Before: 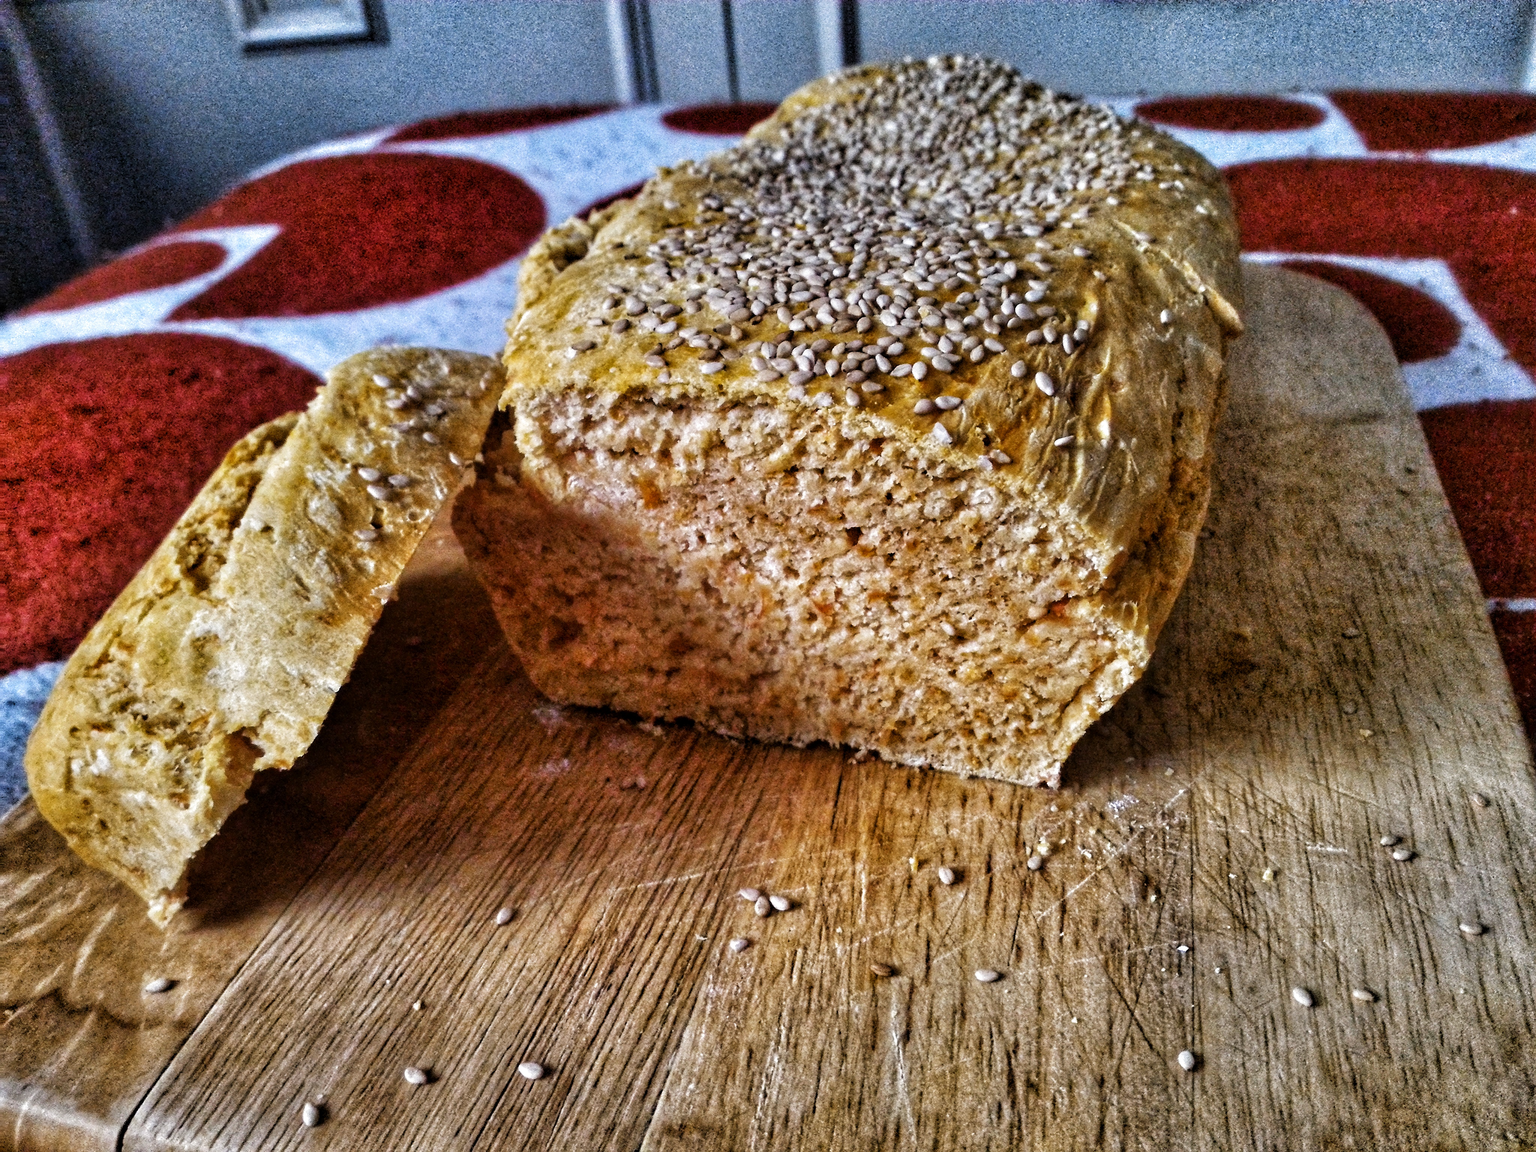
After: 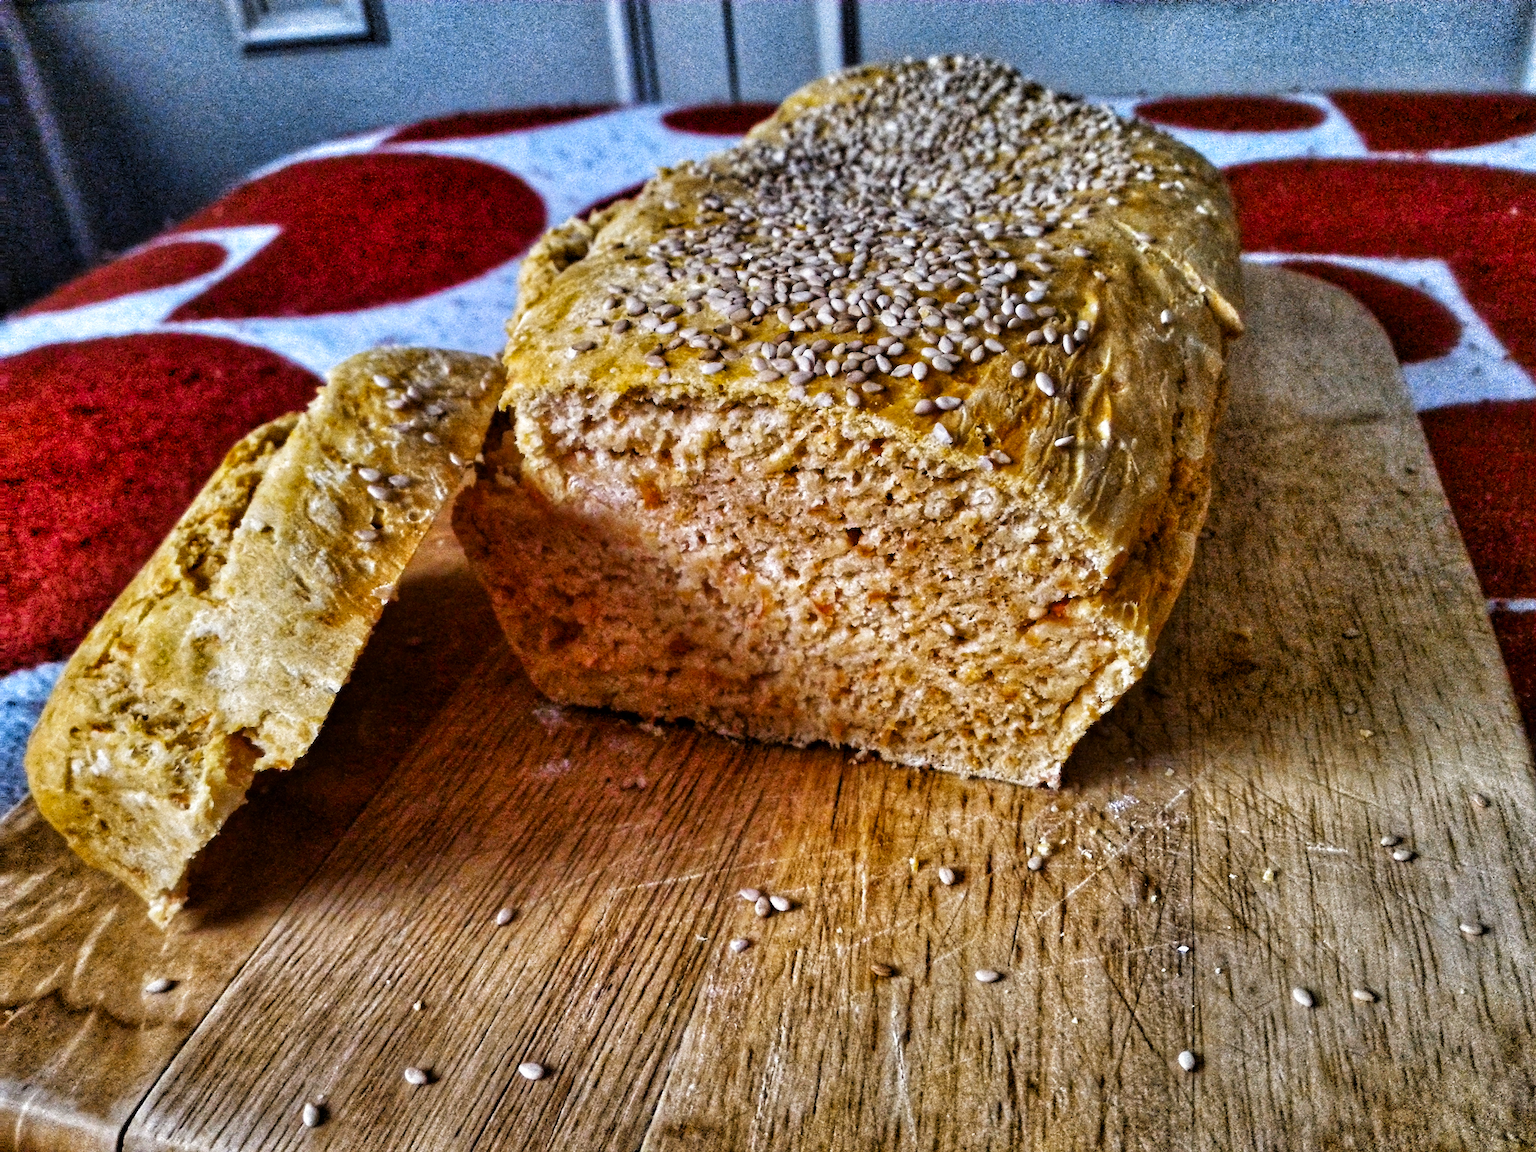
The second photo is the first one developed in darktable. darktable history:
contrast brightness saturation: contrast 0.076, saturation 0.203
